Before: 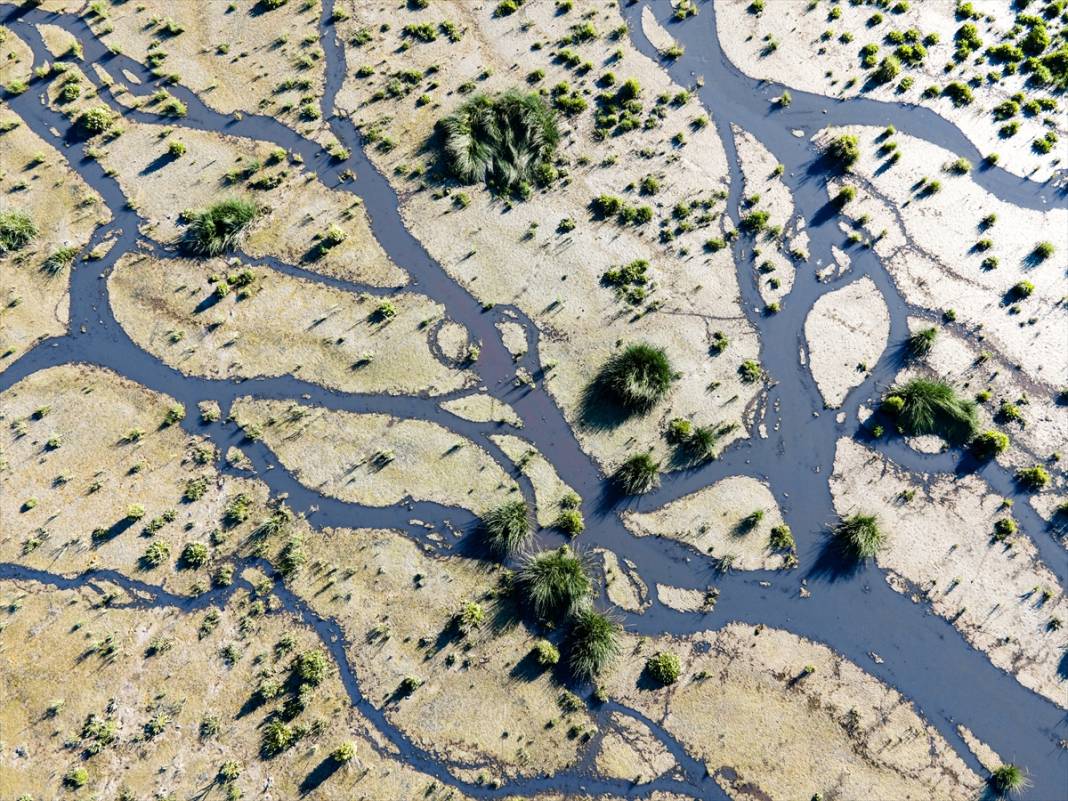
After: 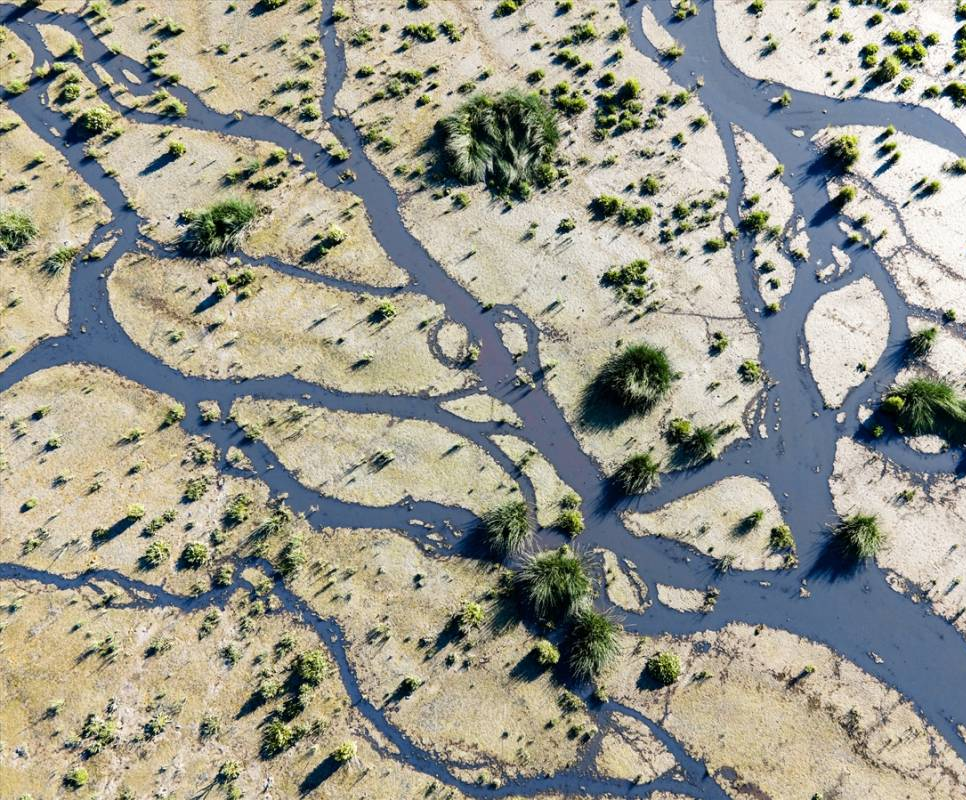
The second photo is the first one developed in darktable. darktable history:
crop: right 9.509%, bottom 0.031%
white balance: emerald 1
